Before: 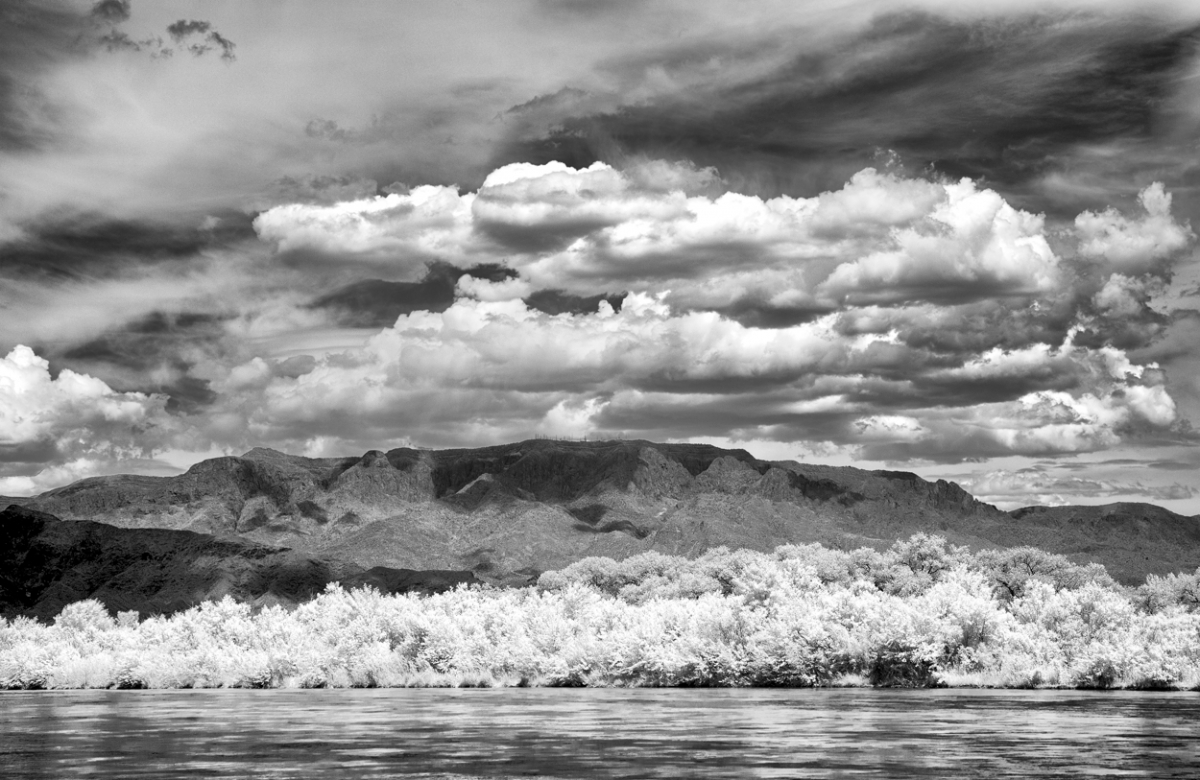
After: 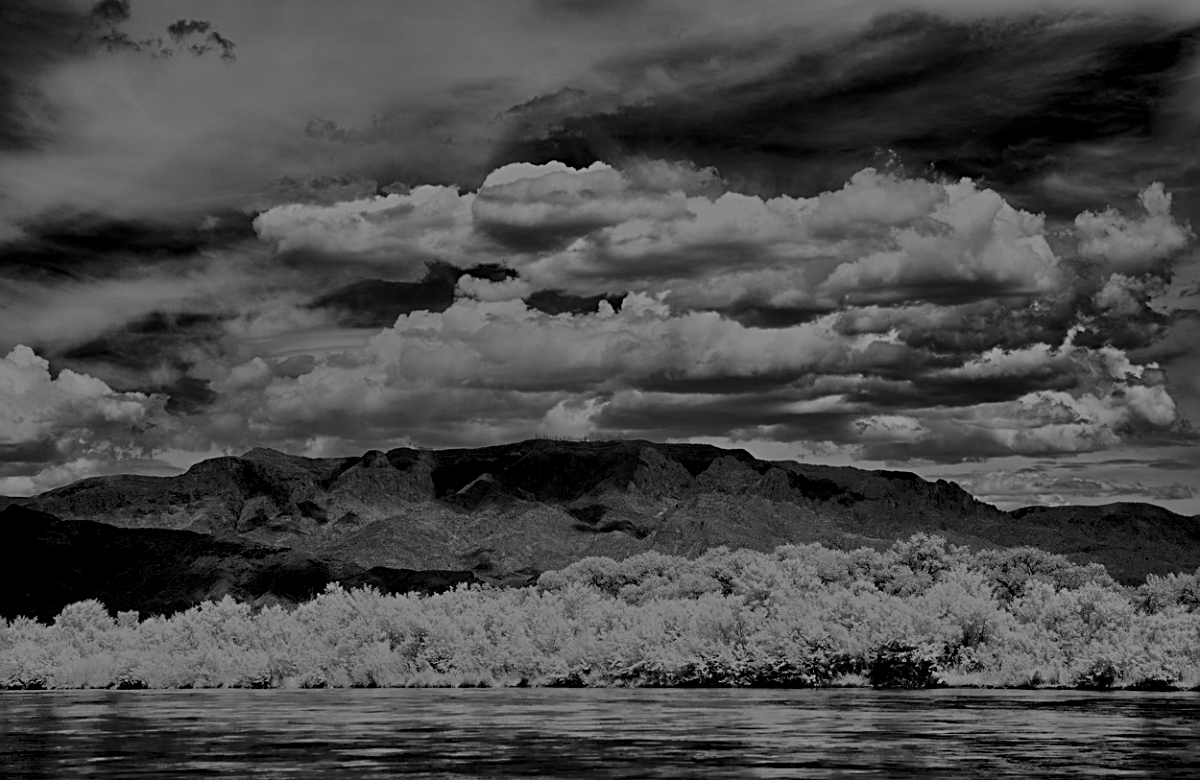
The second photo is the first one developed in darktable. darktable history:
exposure: black level correction 0.029, exposure -0.073 EV, compensate highlight preservation false
sharpen: radius 2.767
tone equalizer: -8 EV -2 EV, -7 EV -2 EV, -6 EV -2 EV, -5 EV -2 EV, -4 EV -2 EV, -3 EV -2 EV, -2 EV -2 EV, -1 EV -1.63 EV, +0 EV -2 EV
contrast brightness saturation: contrast 0.08, saturation 0.2
